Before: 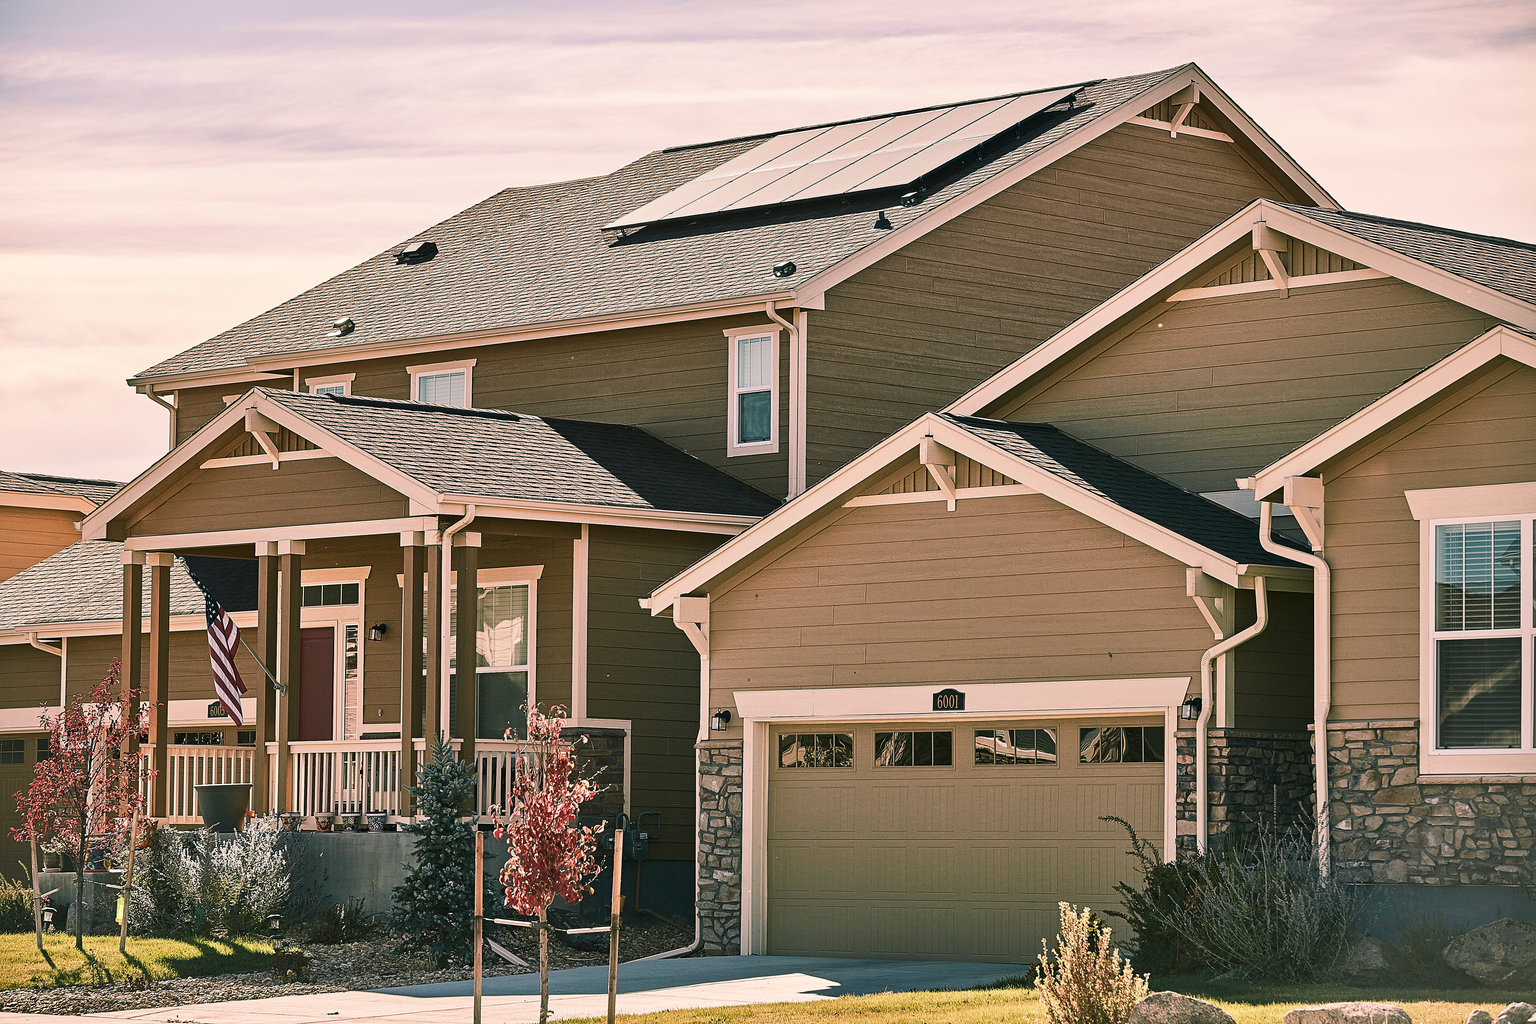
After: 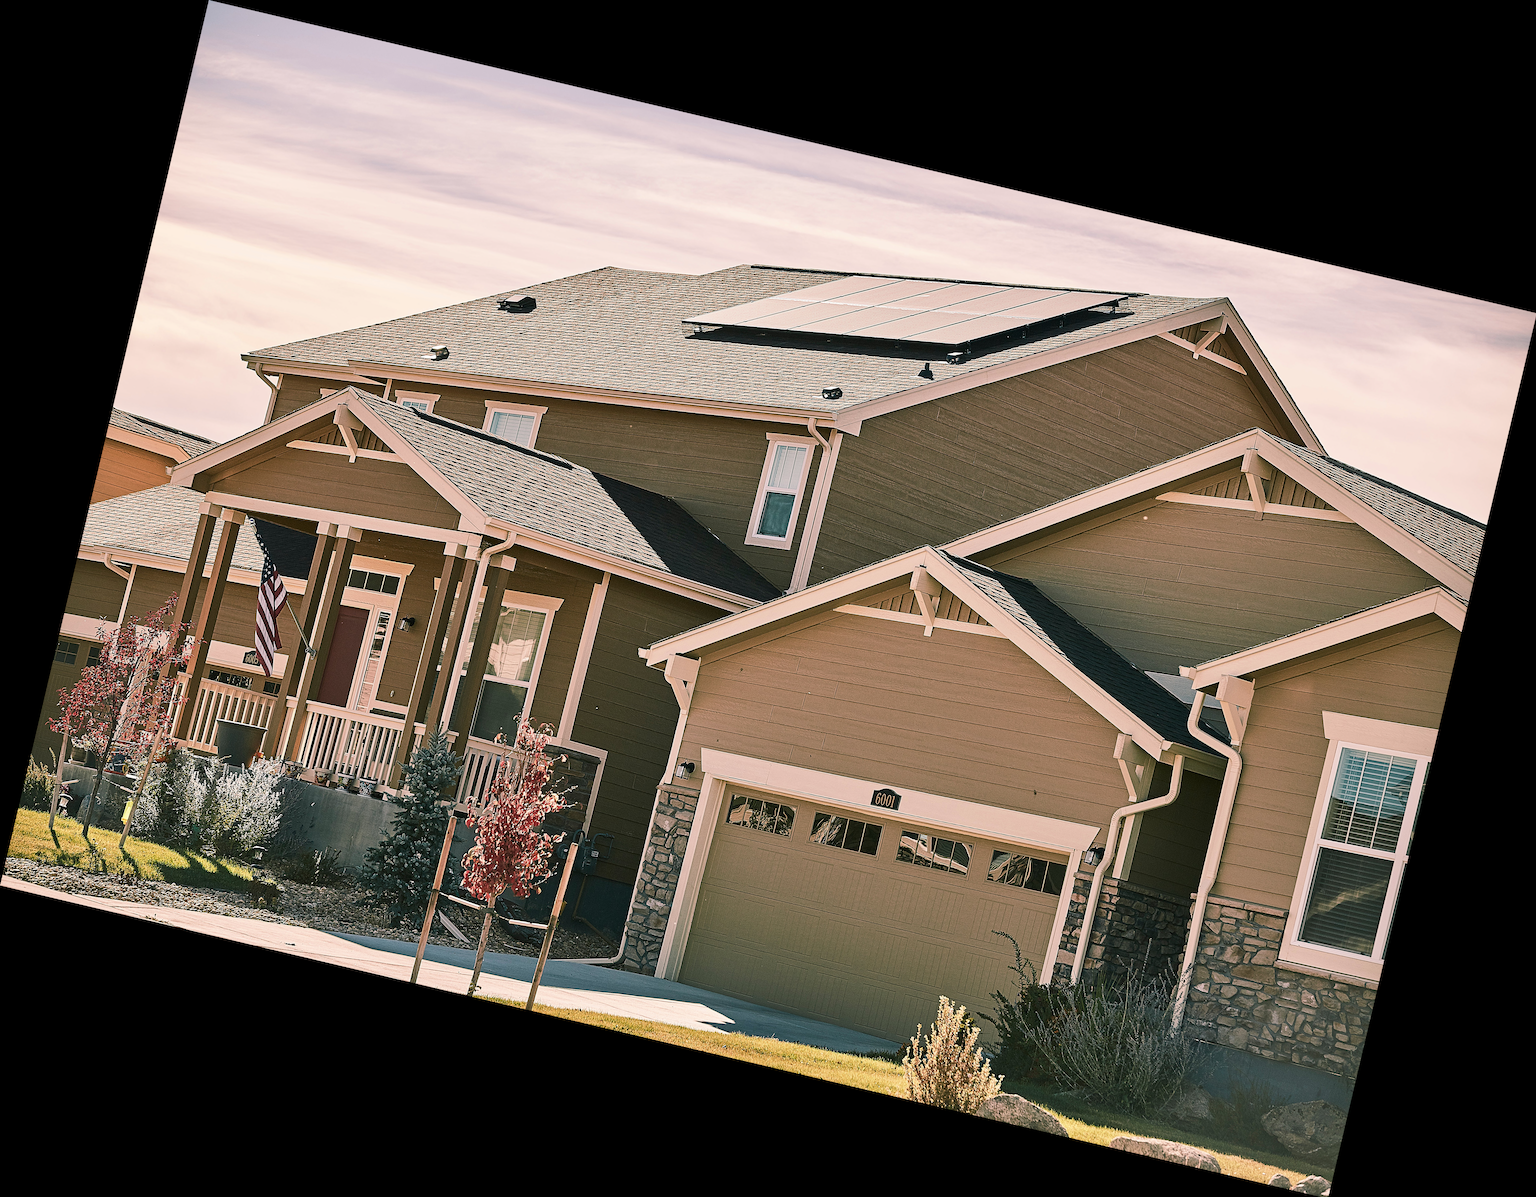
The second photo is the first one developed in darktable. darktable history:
color zones: curves: ch0 [(0.068, 0.464) (0.25, 0.5) (0.48, 0.508) (0.75, 0.536) (0.886, 0.476) (0.967, 0.456)]; ch1 [(0.066, 0.456) (0.25, 0.5) (0.616, 0.508) (0.746, 0.56) (0.934, 0.444)]
rotate and perspective: rotation 13.27°, automatic cropping off
